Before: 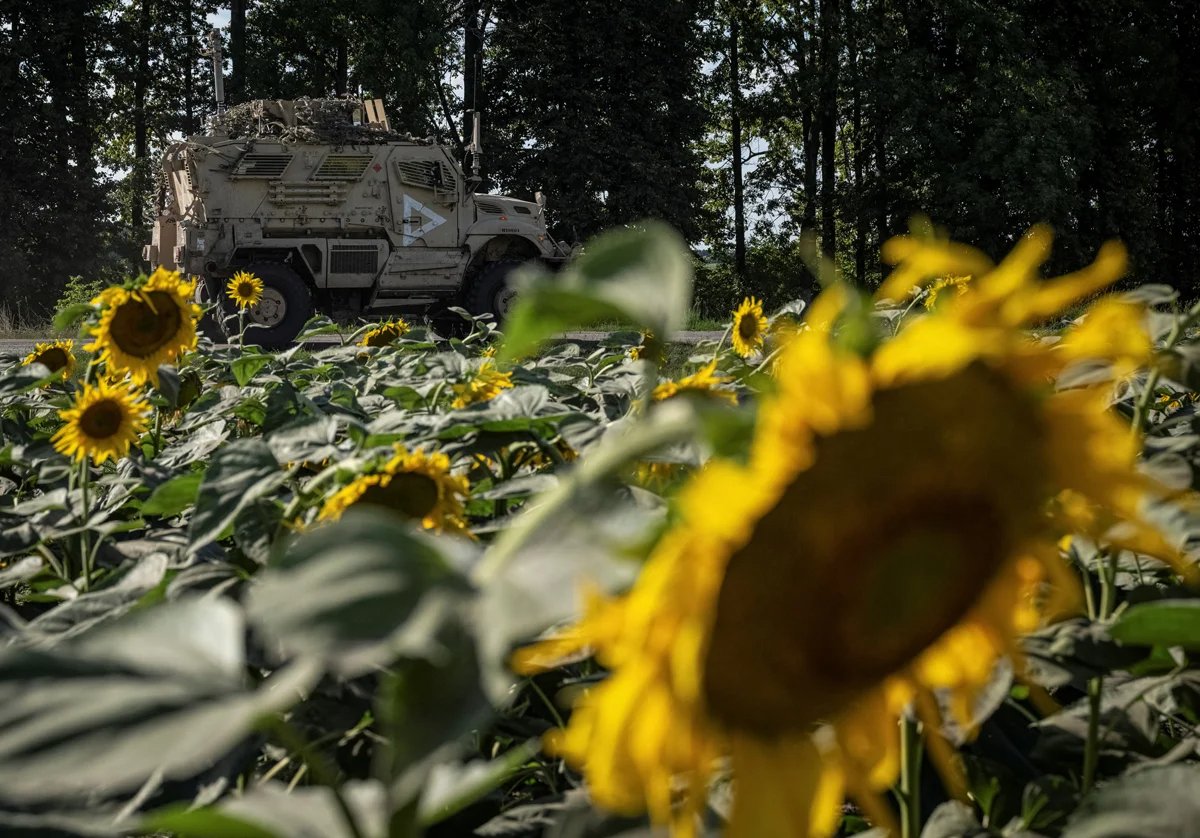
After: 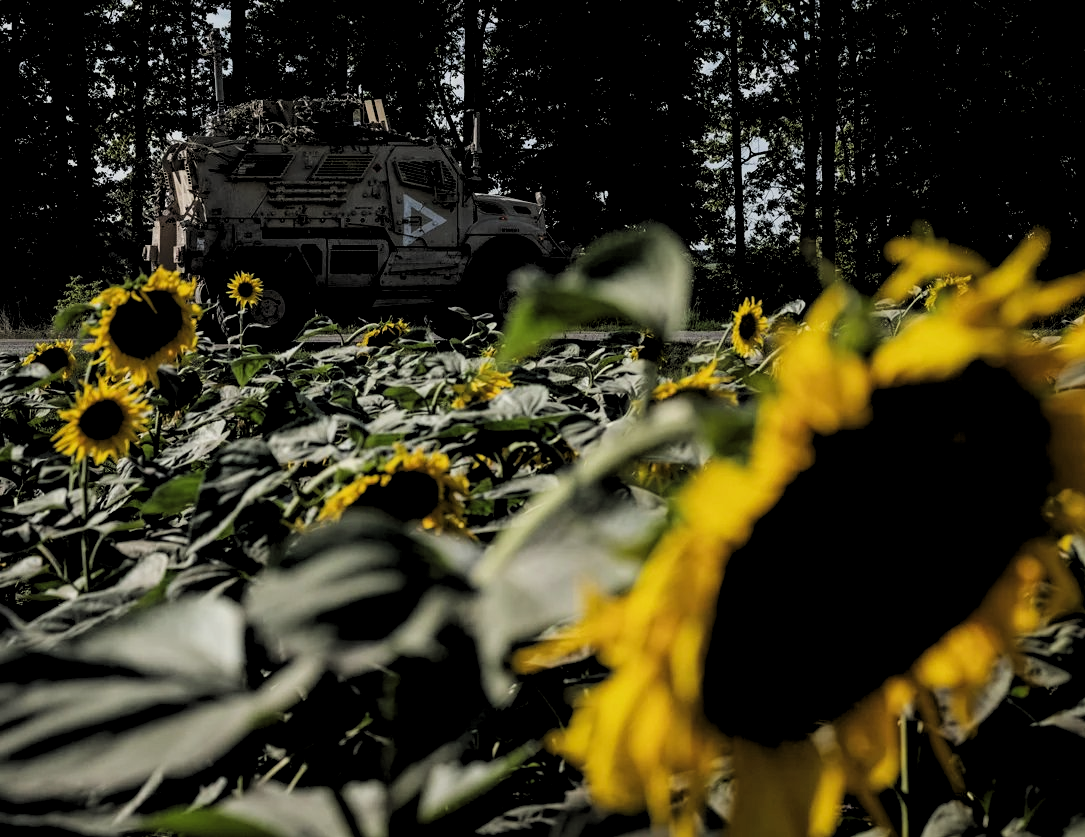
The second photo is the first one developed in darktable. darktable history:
crop: right 9.523%, bottom 0.049%
filmic rgb: black relative exposure -7.65 EV, white relative exposure 4.56 EV, hardness 3.61
levels: white 99.88%, levels [0.182, 0.542, 0.902]
